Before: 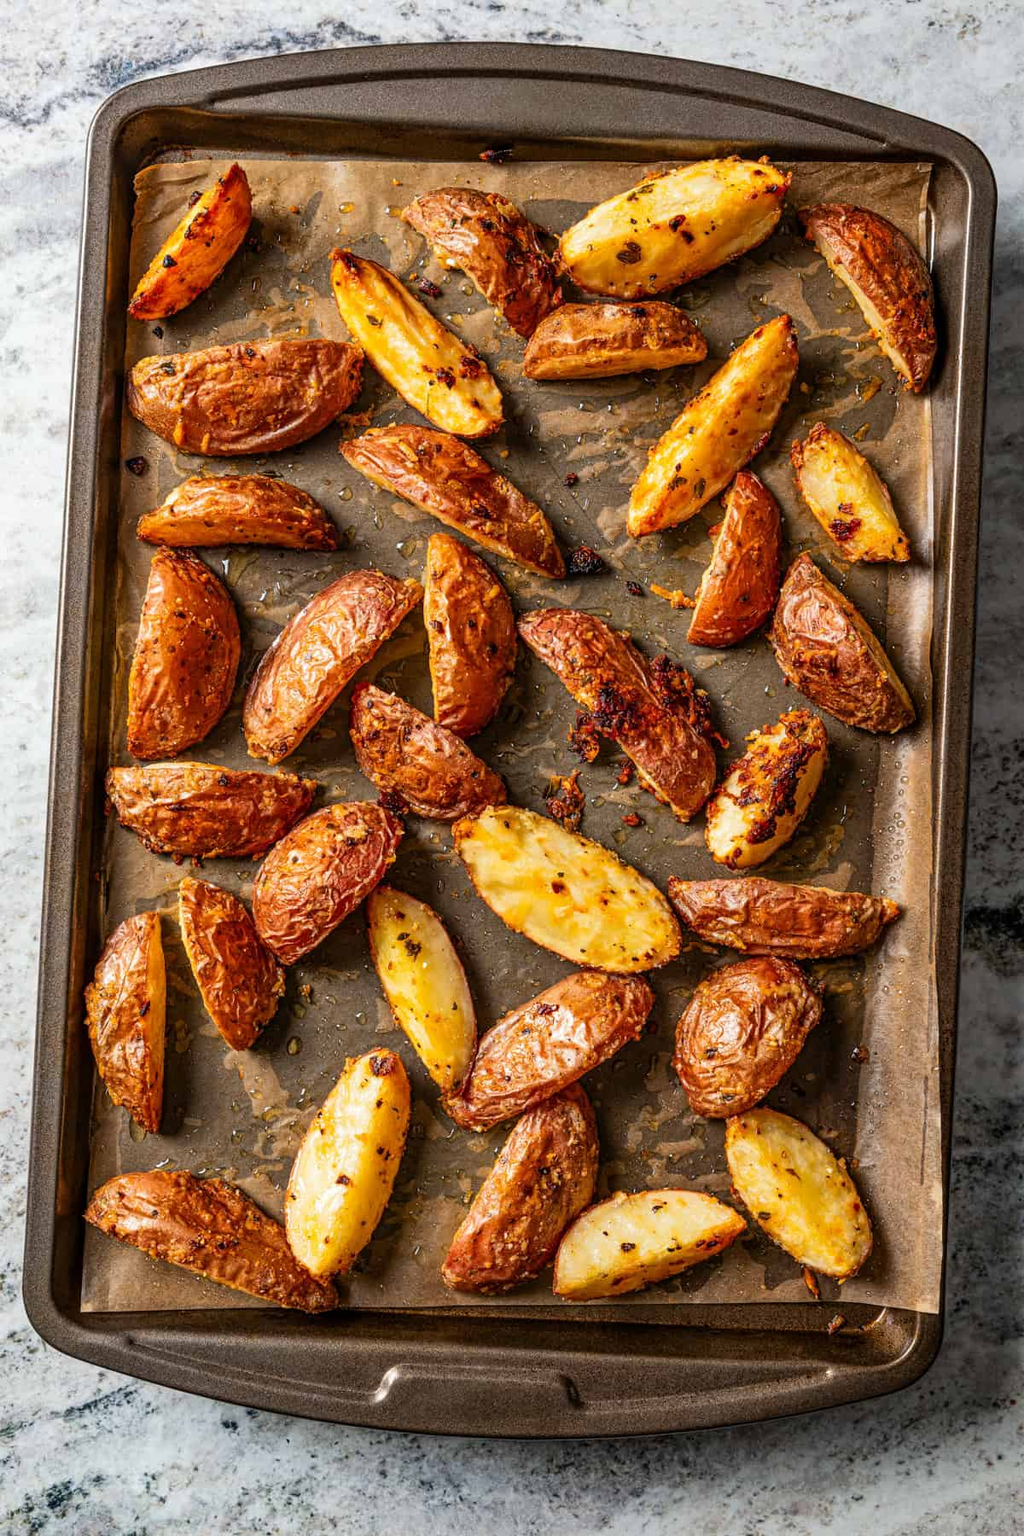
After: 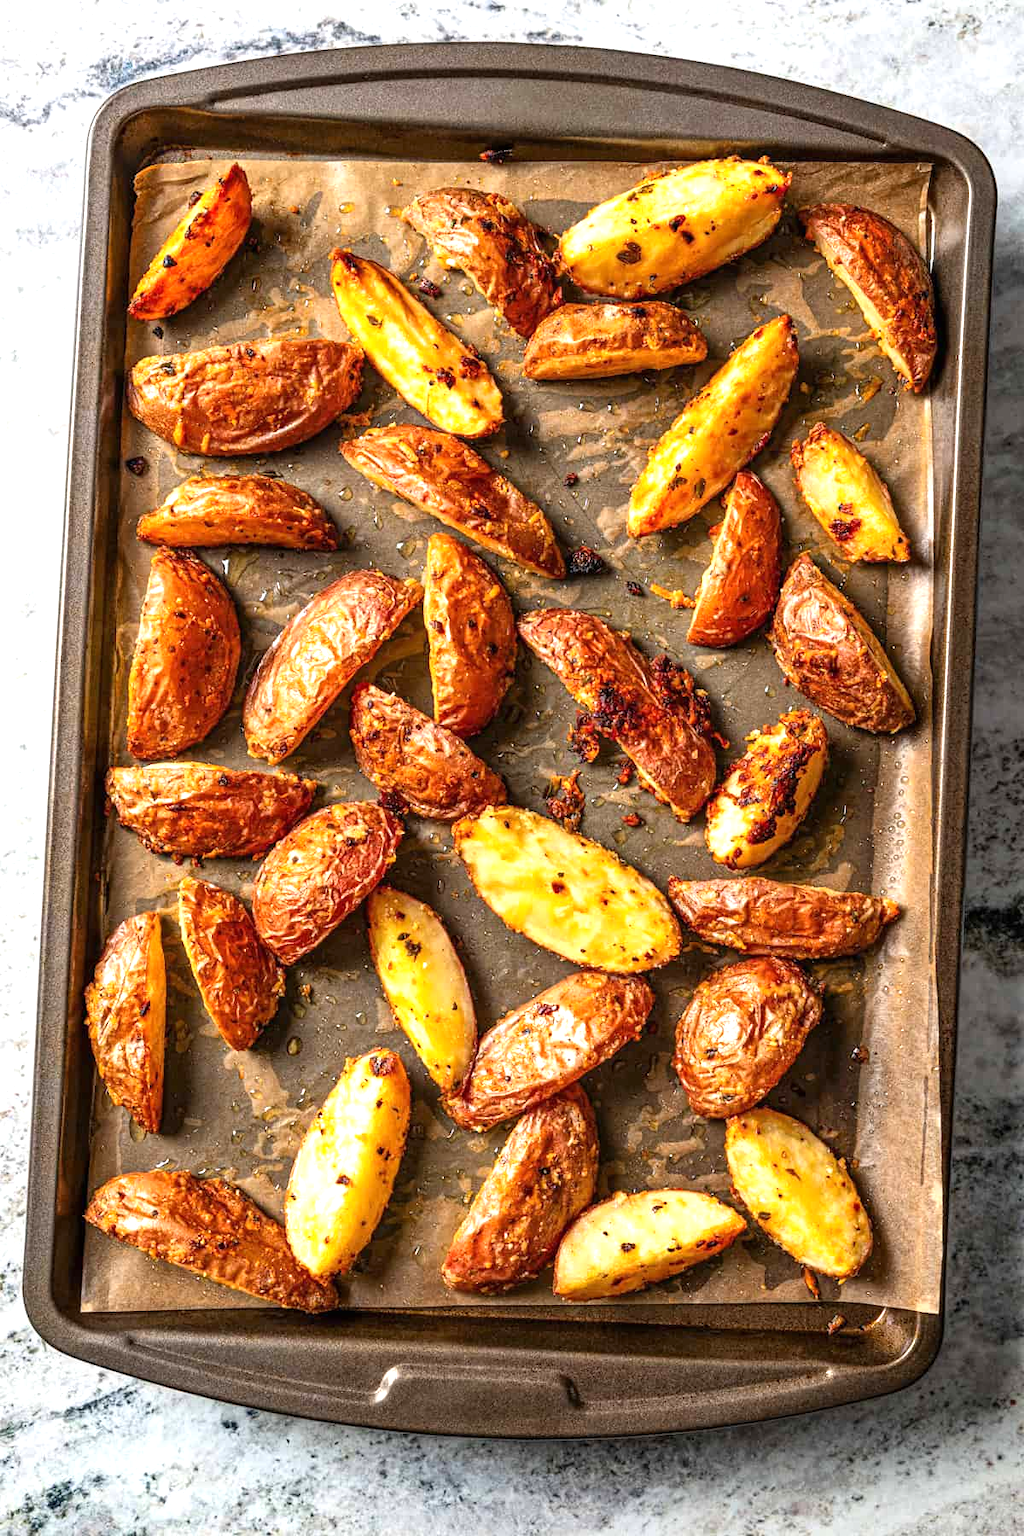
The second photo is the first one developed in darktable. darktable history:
exposure: black level correction 0, exposure 0.695 EV, compensate exposure bias true, compensate highlight preservation false
